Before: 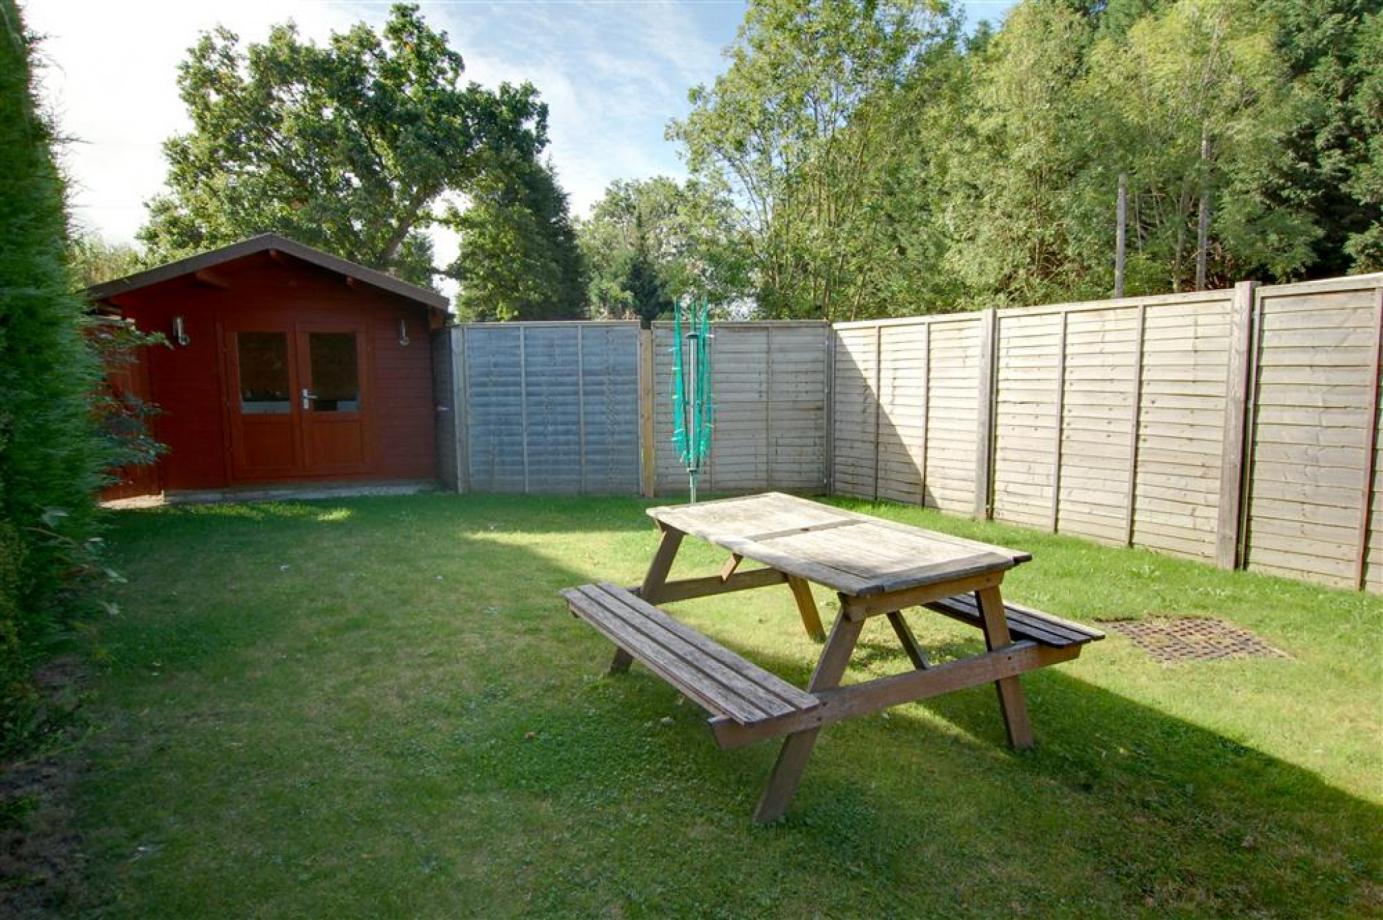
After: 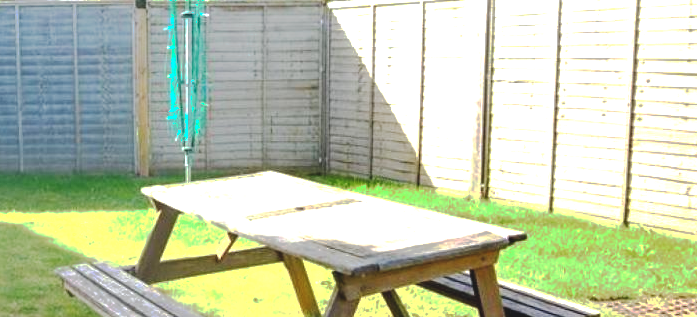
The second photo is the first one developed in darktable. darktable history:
tone curve: curves: ch0 [(0, 0) (0.003, 0.098) (0.011, 0.099) (0.025, 0.103) (0.044, 0.114) (0.069, 0.13) (0.1, 0.142) (0.136, 0.161) (0.177, 0.189) (0.224, 0.224) (0.277, 0.266) (0.335, 0.32) (0.399, 0.38) (0.468, 0.45) (0.543, 0.522) (0.623, 0.598) (0.709, 0.669) (0.801, 0.731) (0.898, 0.786) (1, 1)], preserve colors none
exposure: black level correction 0, exposure 1.001 EV, compensate highlight preservation false
crop: left 36.521%, top 34.994%, right 13.051%, bottom 30.548%
